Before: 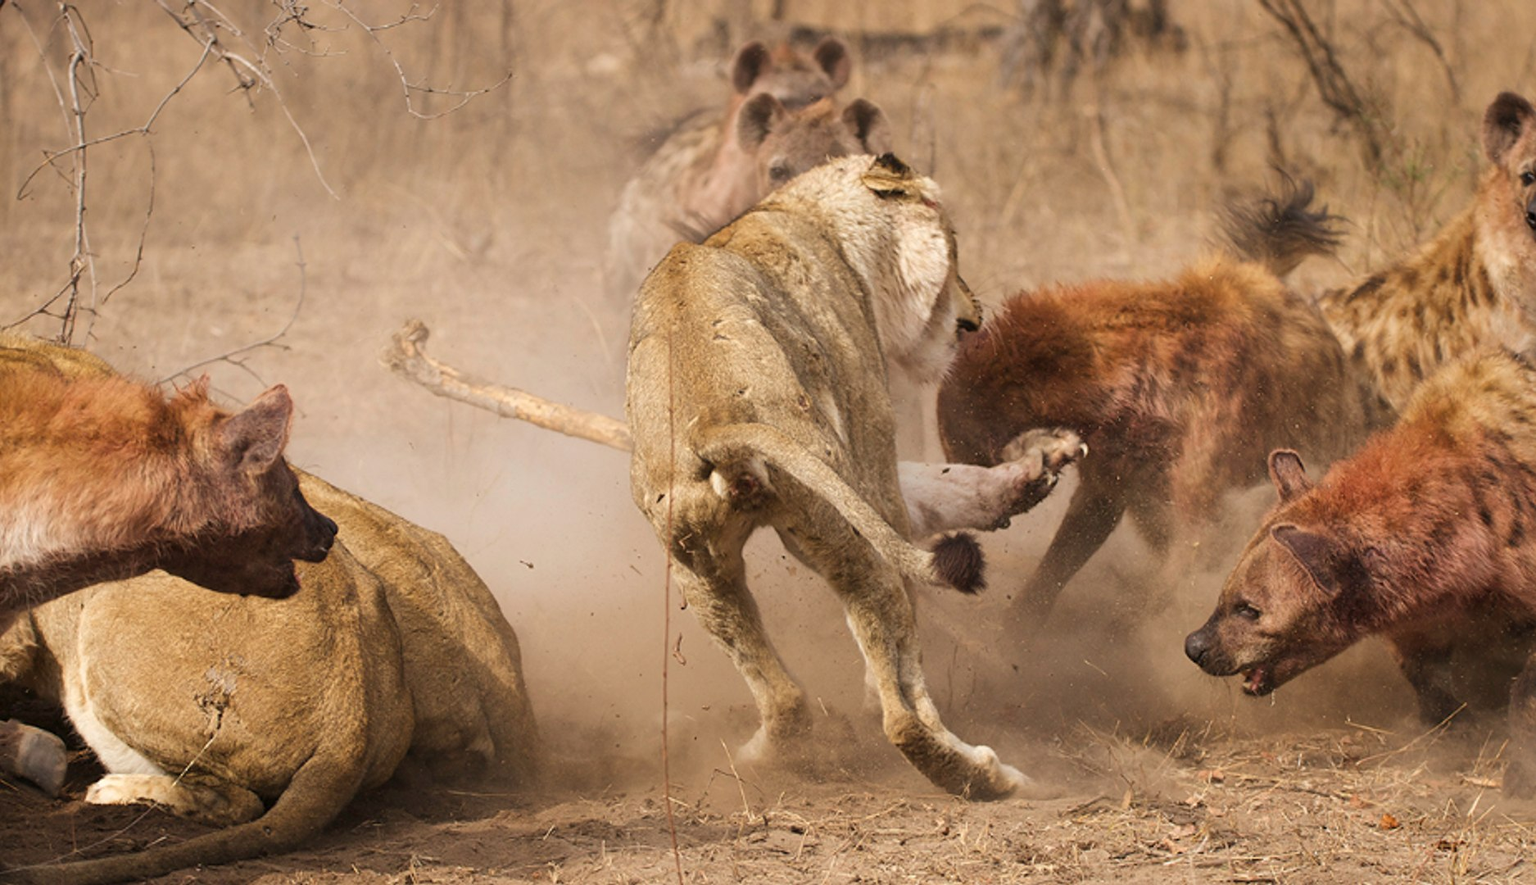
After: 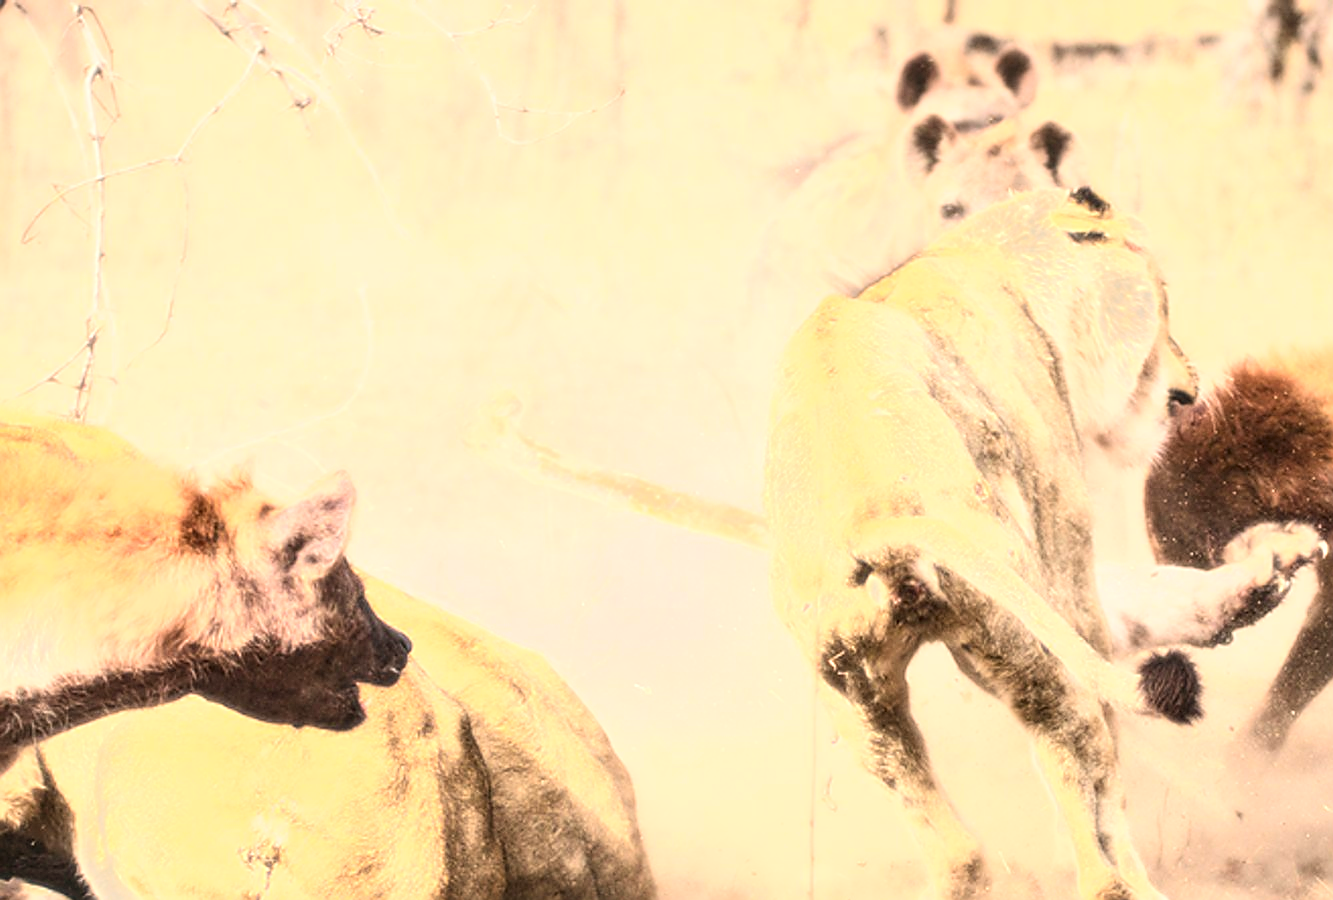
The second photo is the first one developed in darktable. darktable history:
sharpen: amount 0.75
exposure: black level correction 0, exposure 0.9 EV, compensate exposure bias true, compensate highlight preservation false
crop: right 28.885%, bottom 16.626%
local contrast: on, module defaults
bloom: size 0%, threshold 54.82%, strength 8.31%
tone equalizer: -8 EV -0.417 EV, -7 EV -0.389 EV, -6 EV -0.333 EV, -5 EV -0.222 EV, -3 EV 0.222 EV, -2 EV 0.333 EV, -1 EV 0.389 EV, +0 EV 0.417 EV, edges refinement/feathering 500, mask exposure compensation -1.57 EV, preserve details no
